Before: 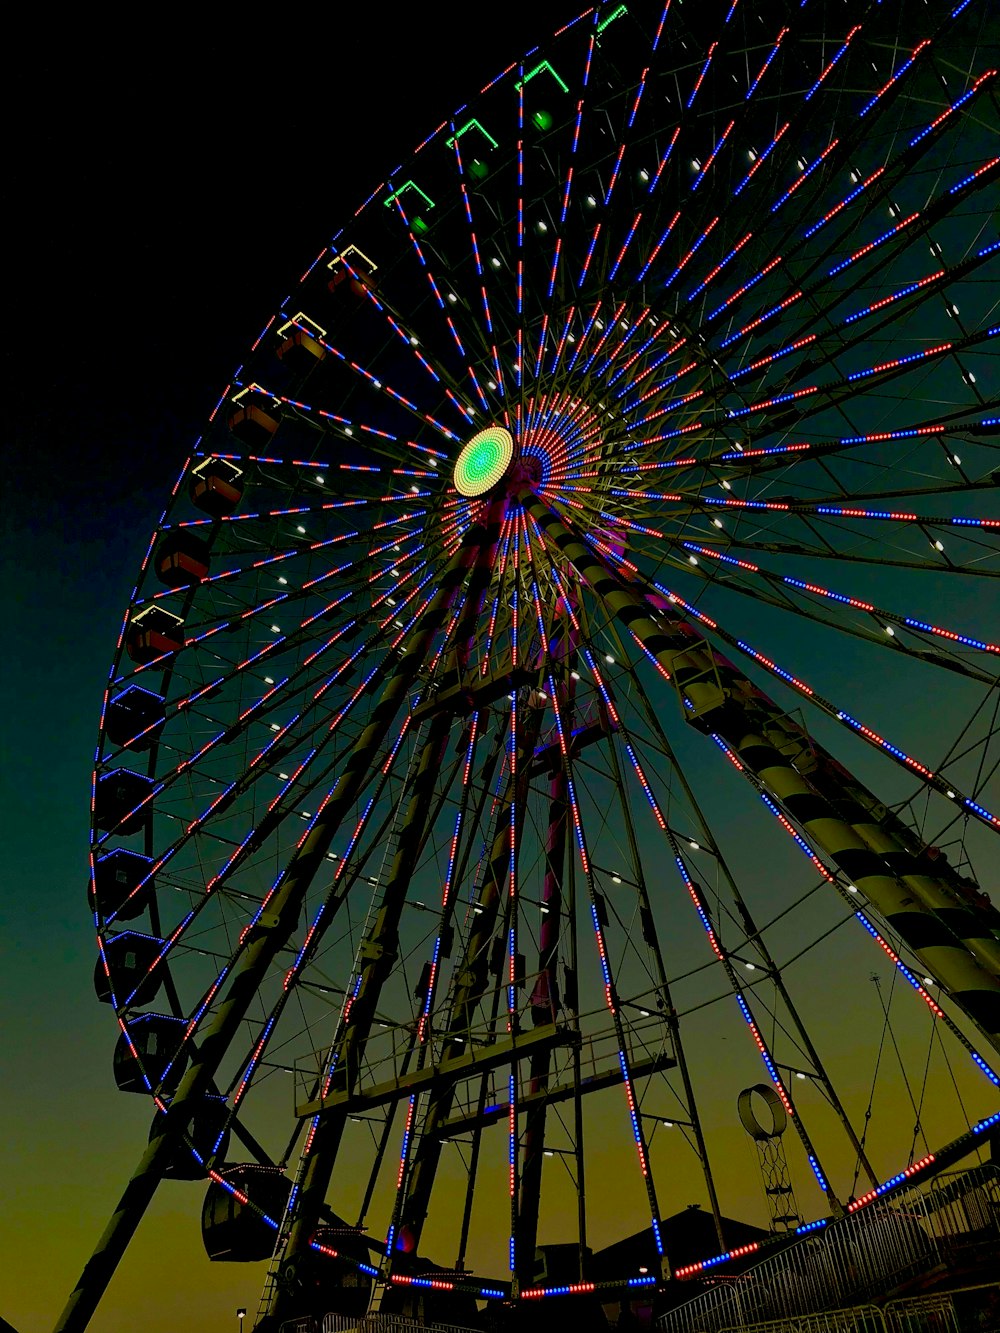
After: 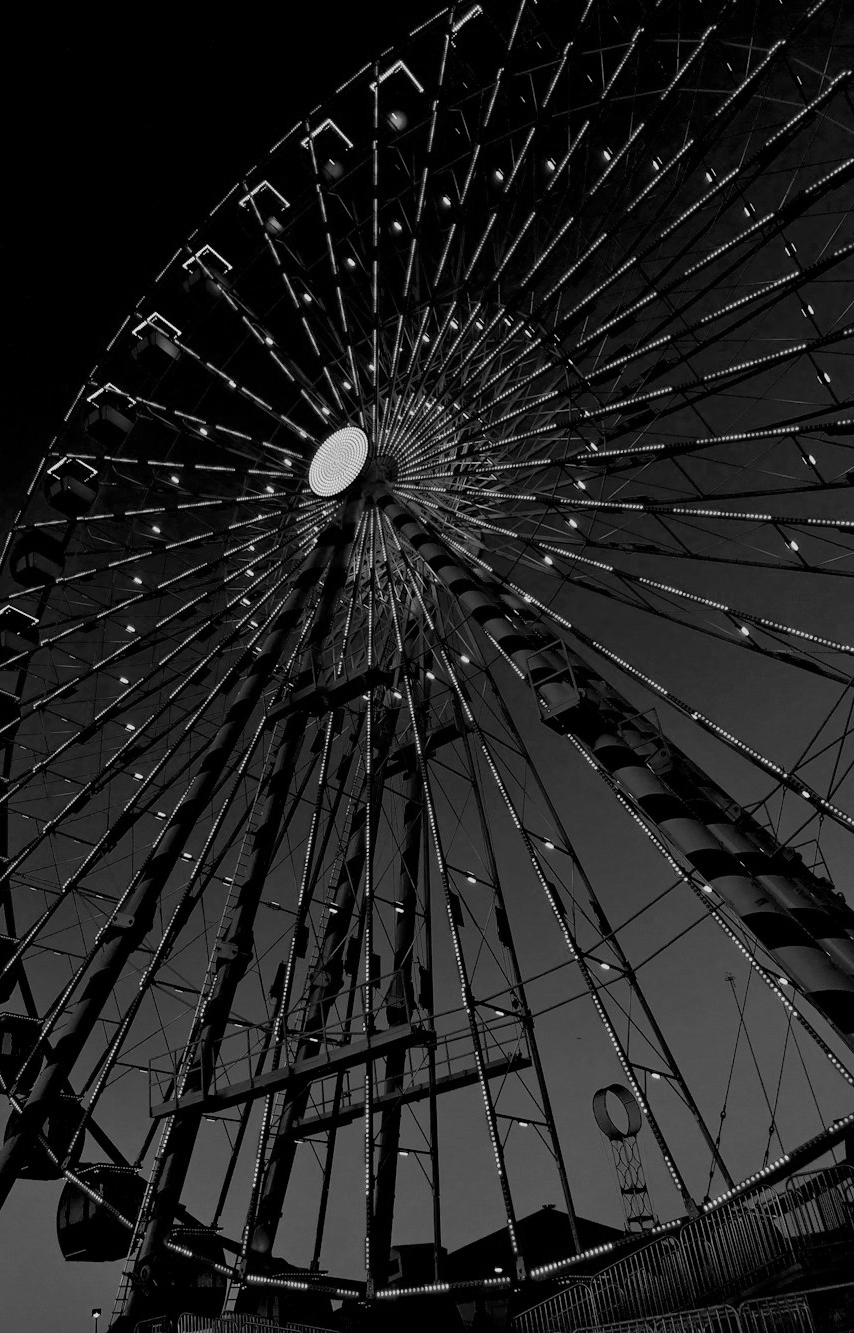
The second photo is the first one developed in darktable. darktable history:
monochrome: a 16.06, b 15.48, size 1
crop and rotate: left 14.584%
